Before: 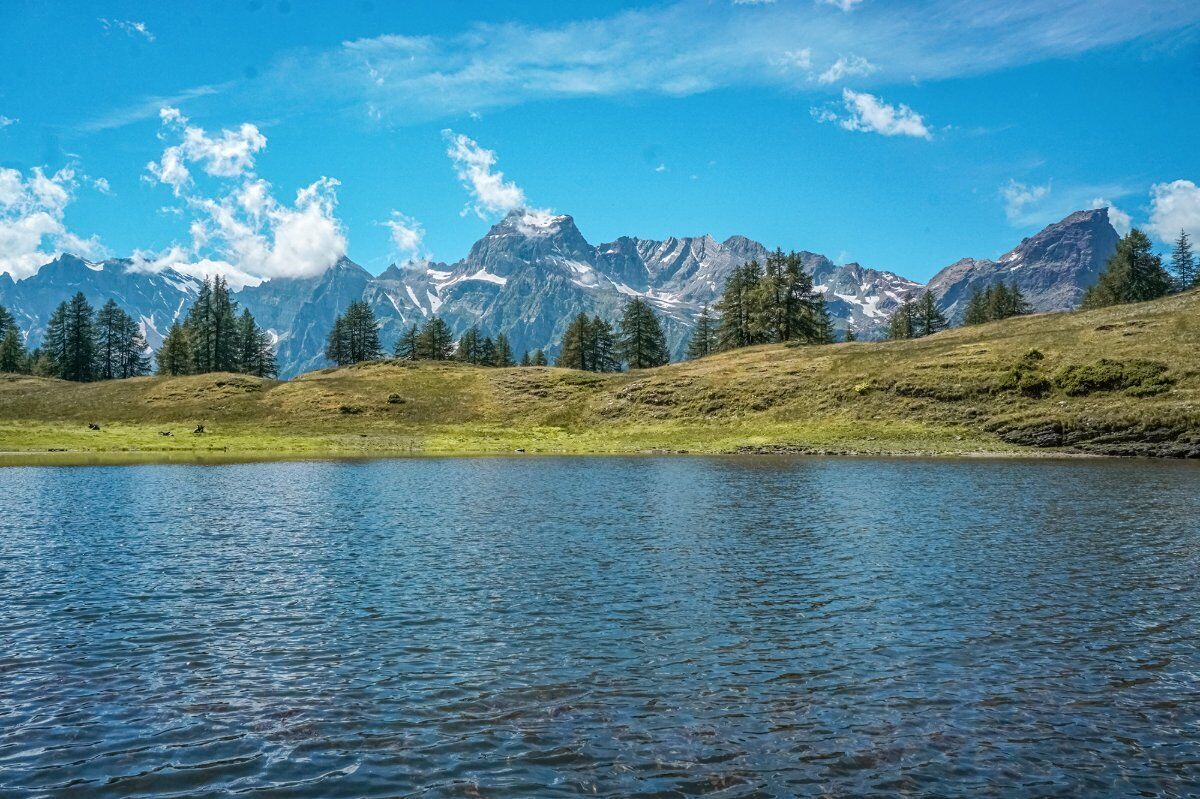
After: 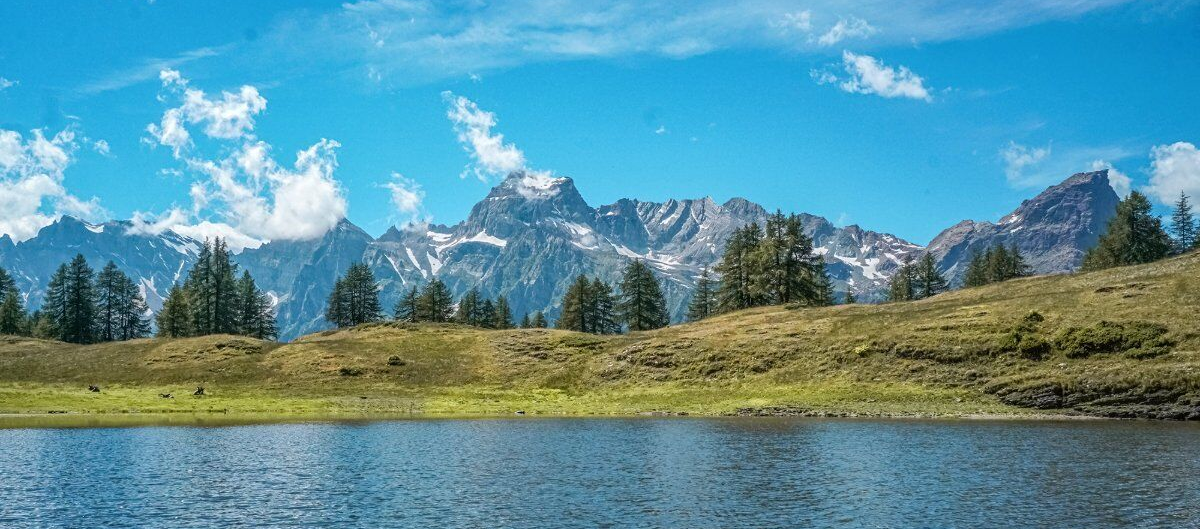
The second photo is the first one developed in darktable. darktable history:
crop and rotate: top 4.879%, bottom 28.835%
